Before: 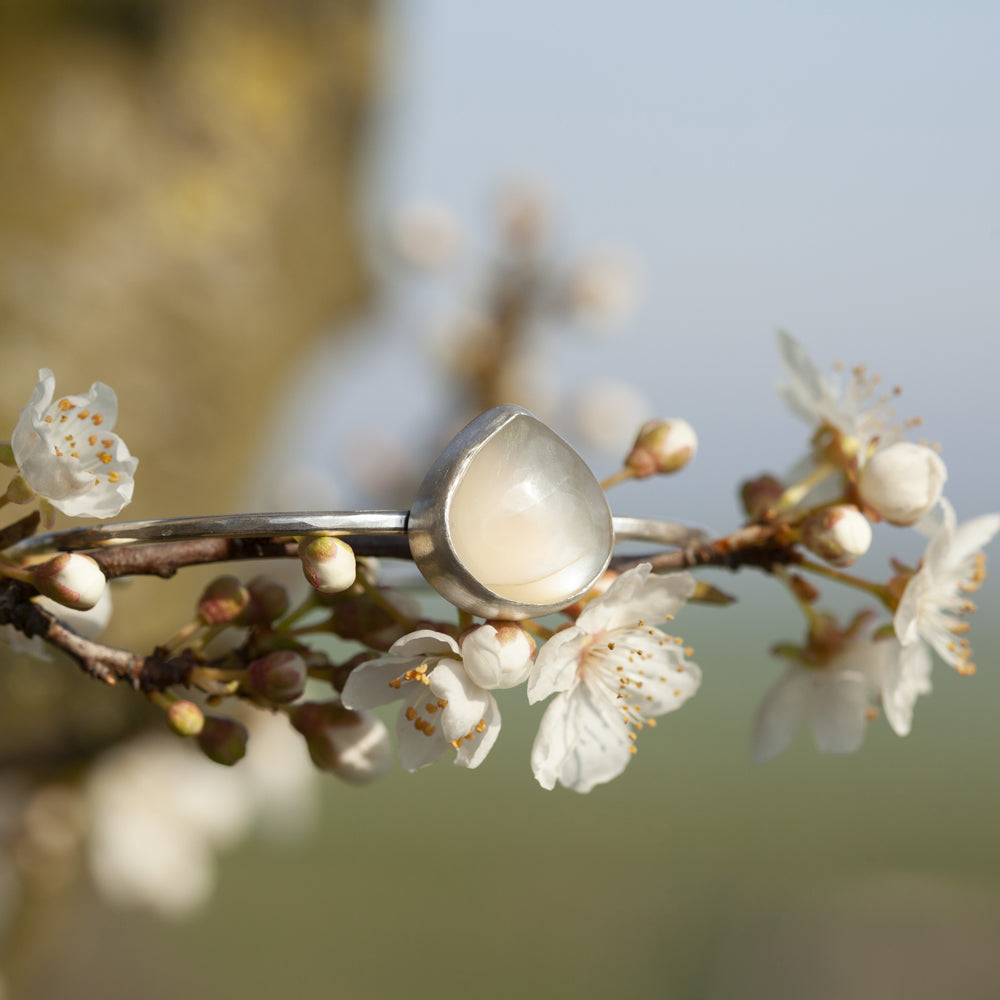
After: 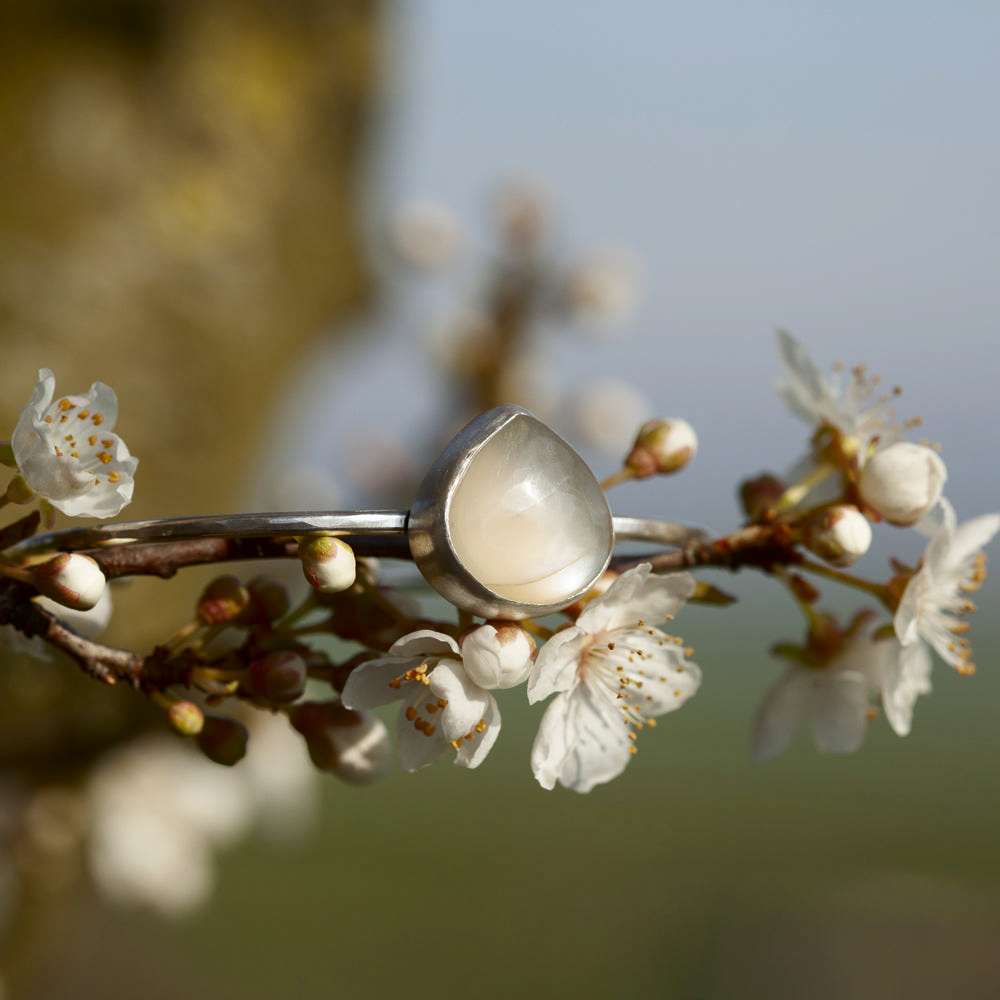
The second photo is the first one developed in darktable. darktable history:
contrast brightness saturation: brightness -0.22, saturation 0.084
